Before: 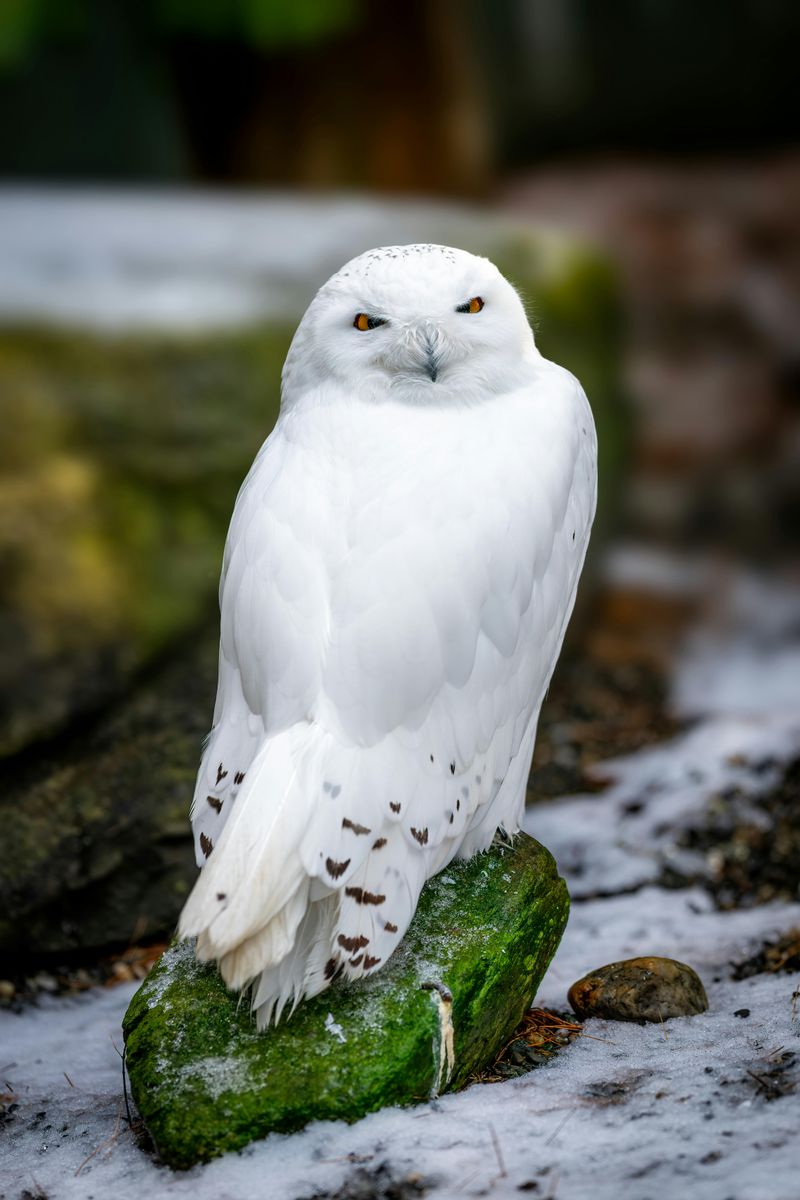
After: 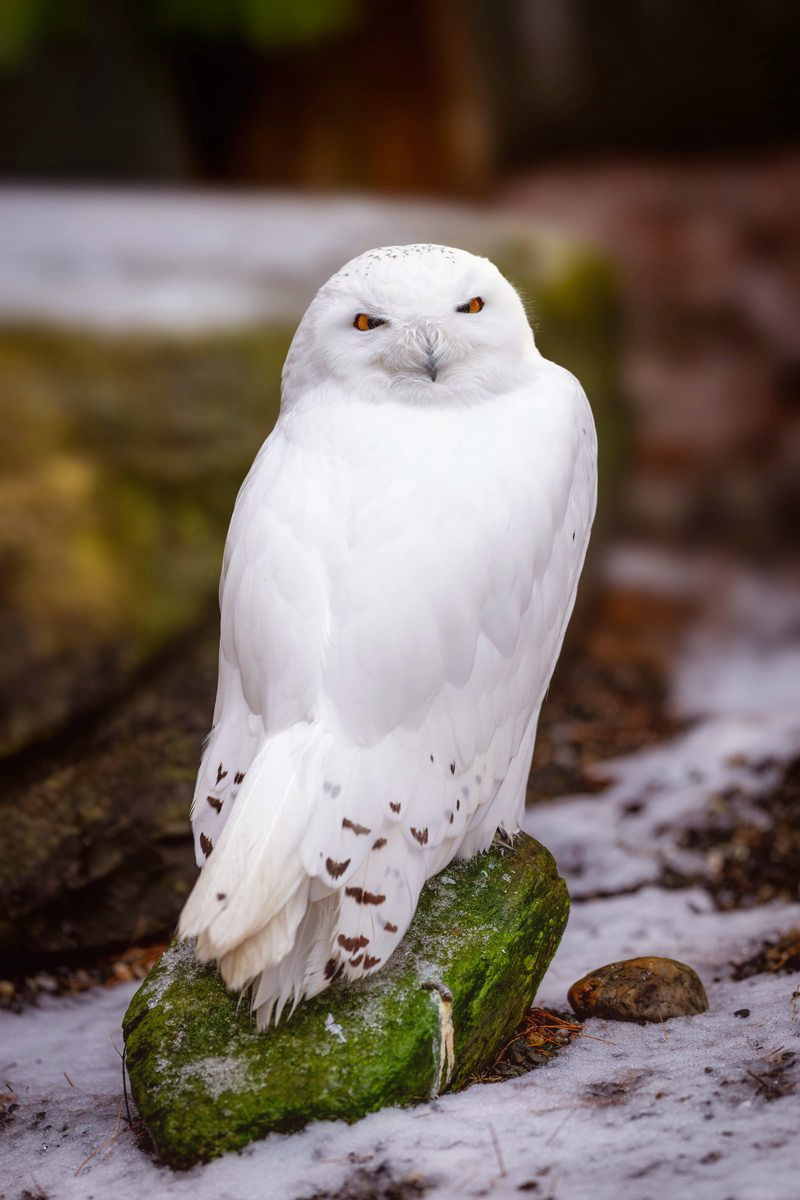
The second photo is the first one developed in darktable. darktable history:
contrast equalizer: octaves 7, y [[0.6 ×6], [0.55 ×6], [0 ×6], [0 ×6], [0 ×6]], mix -0.3
rgb levels: mode RGB, independent channels, levels [[0, 0.474, 1], [0, 0.5, 1], [0, 0.5, 1]]
